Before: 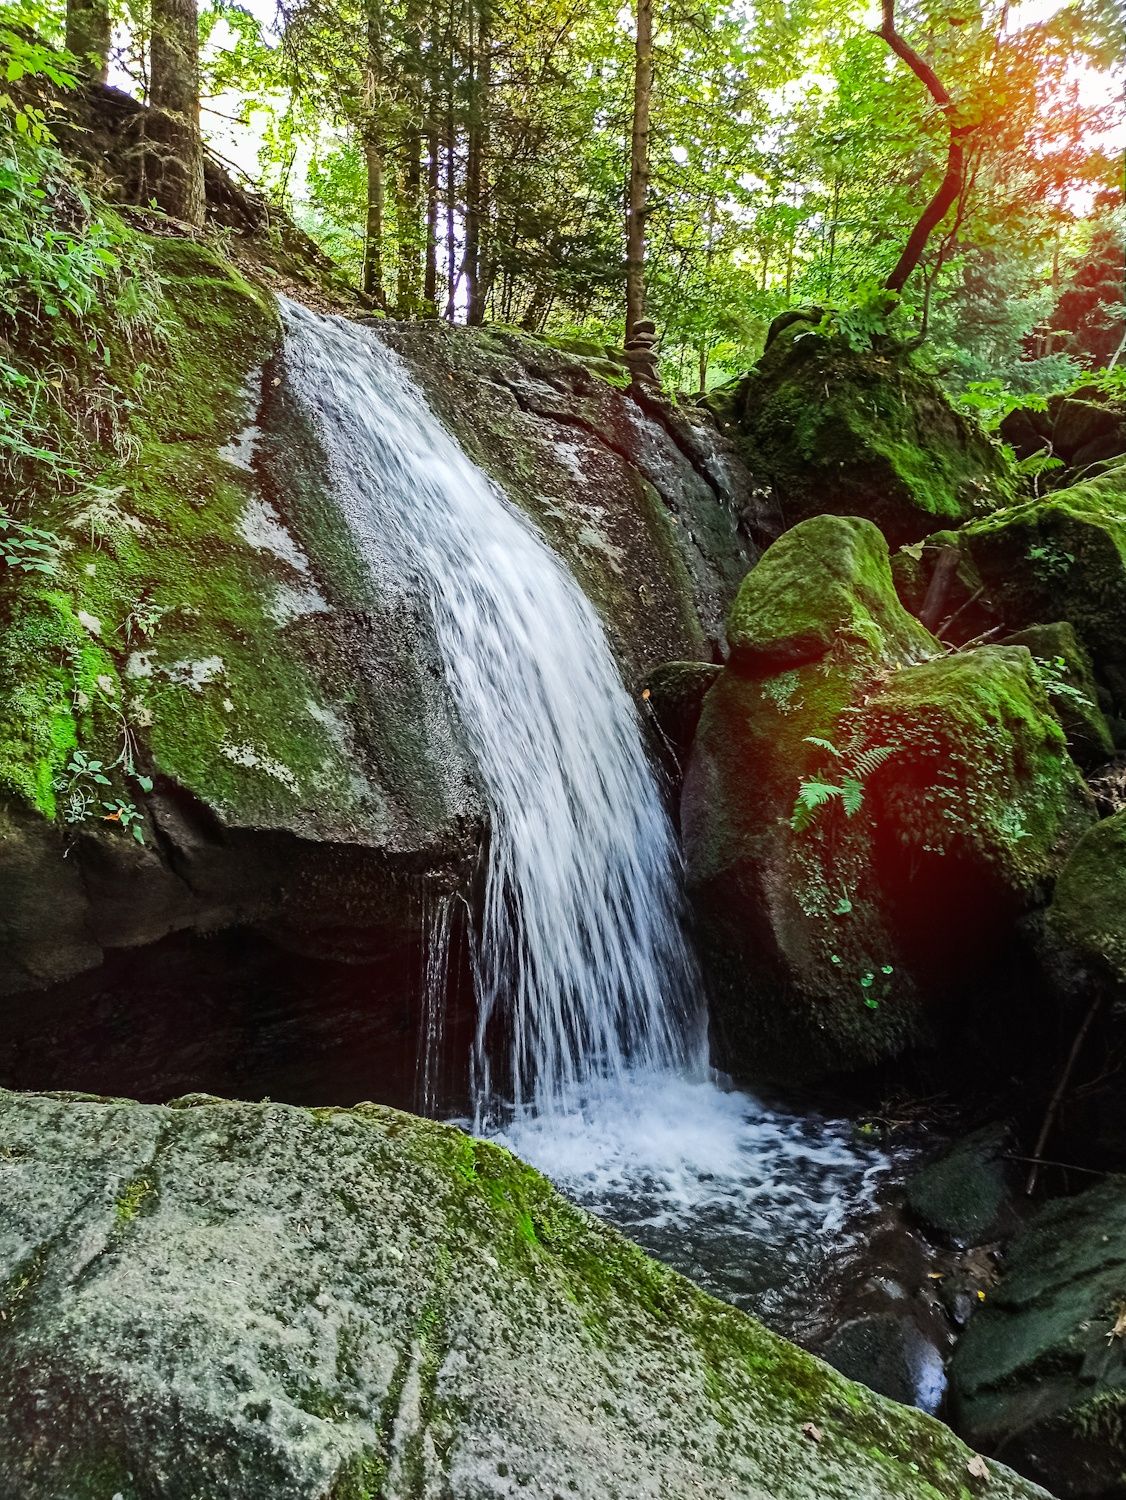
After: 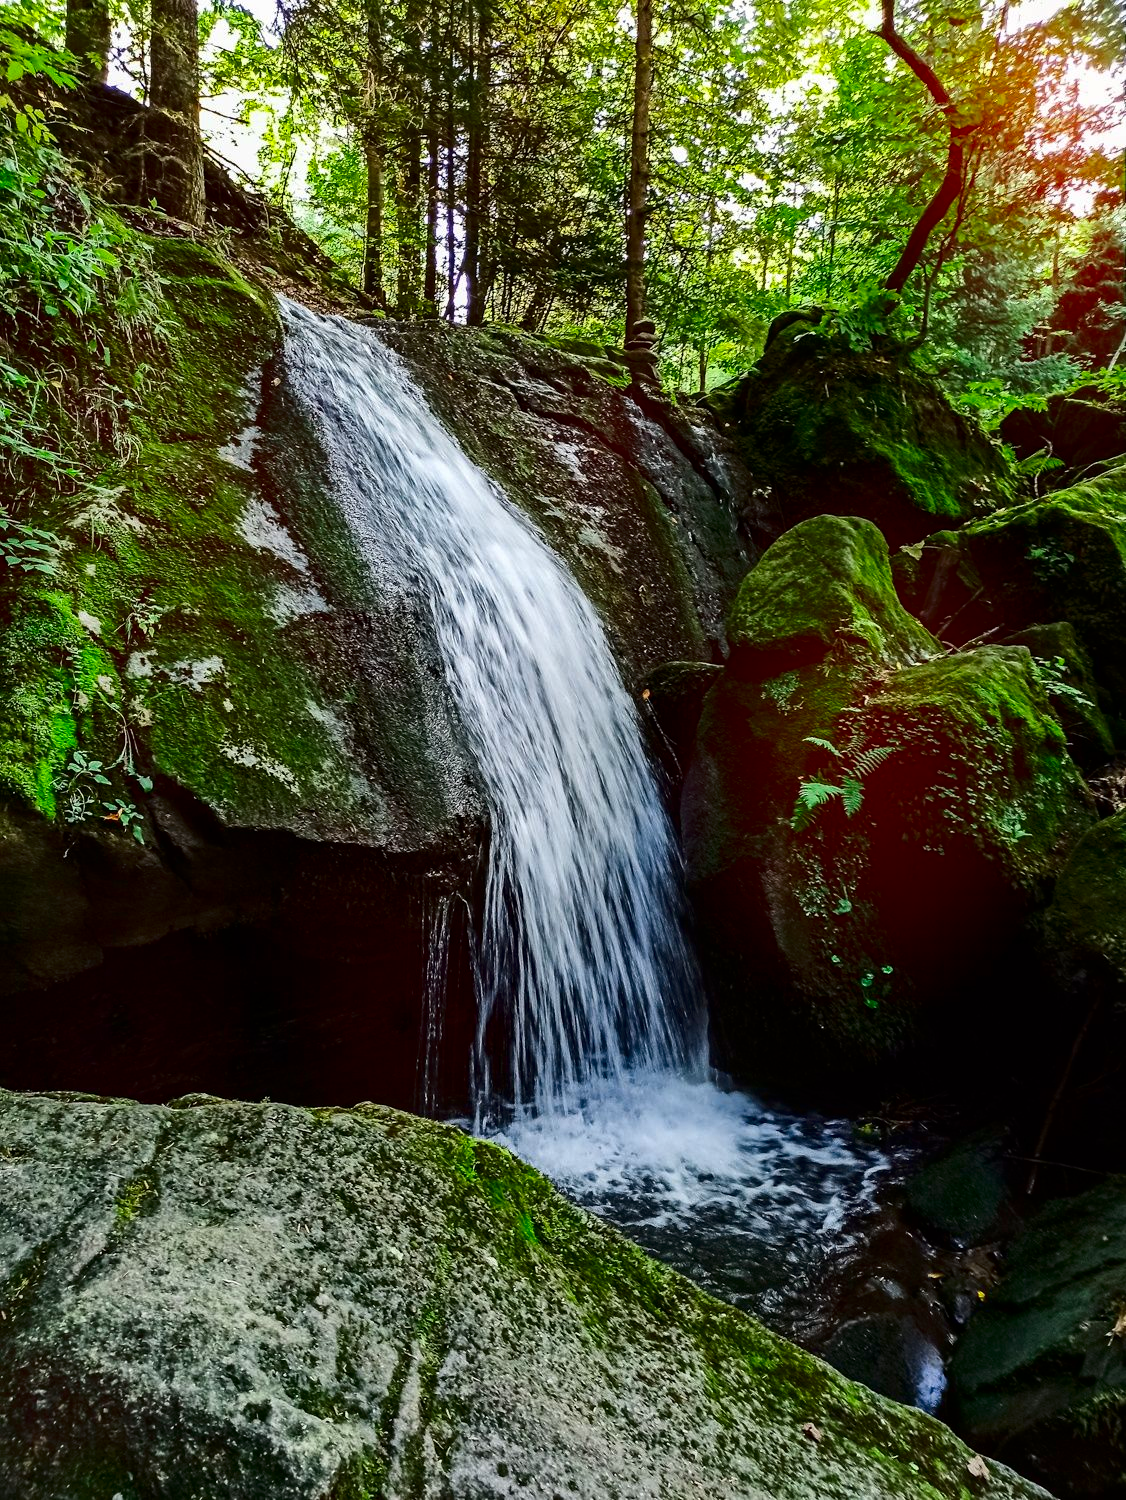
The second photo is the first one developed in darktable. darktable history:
contrast brightness saturation: contrast 0.127, brightness -0.241, saturation 0.147
